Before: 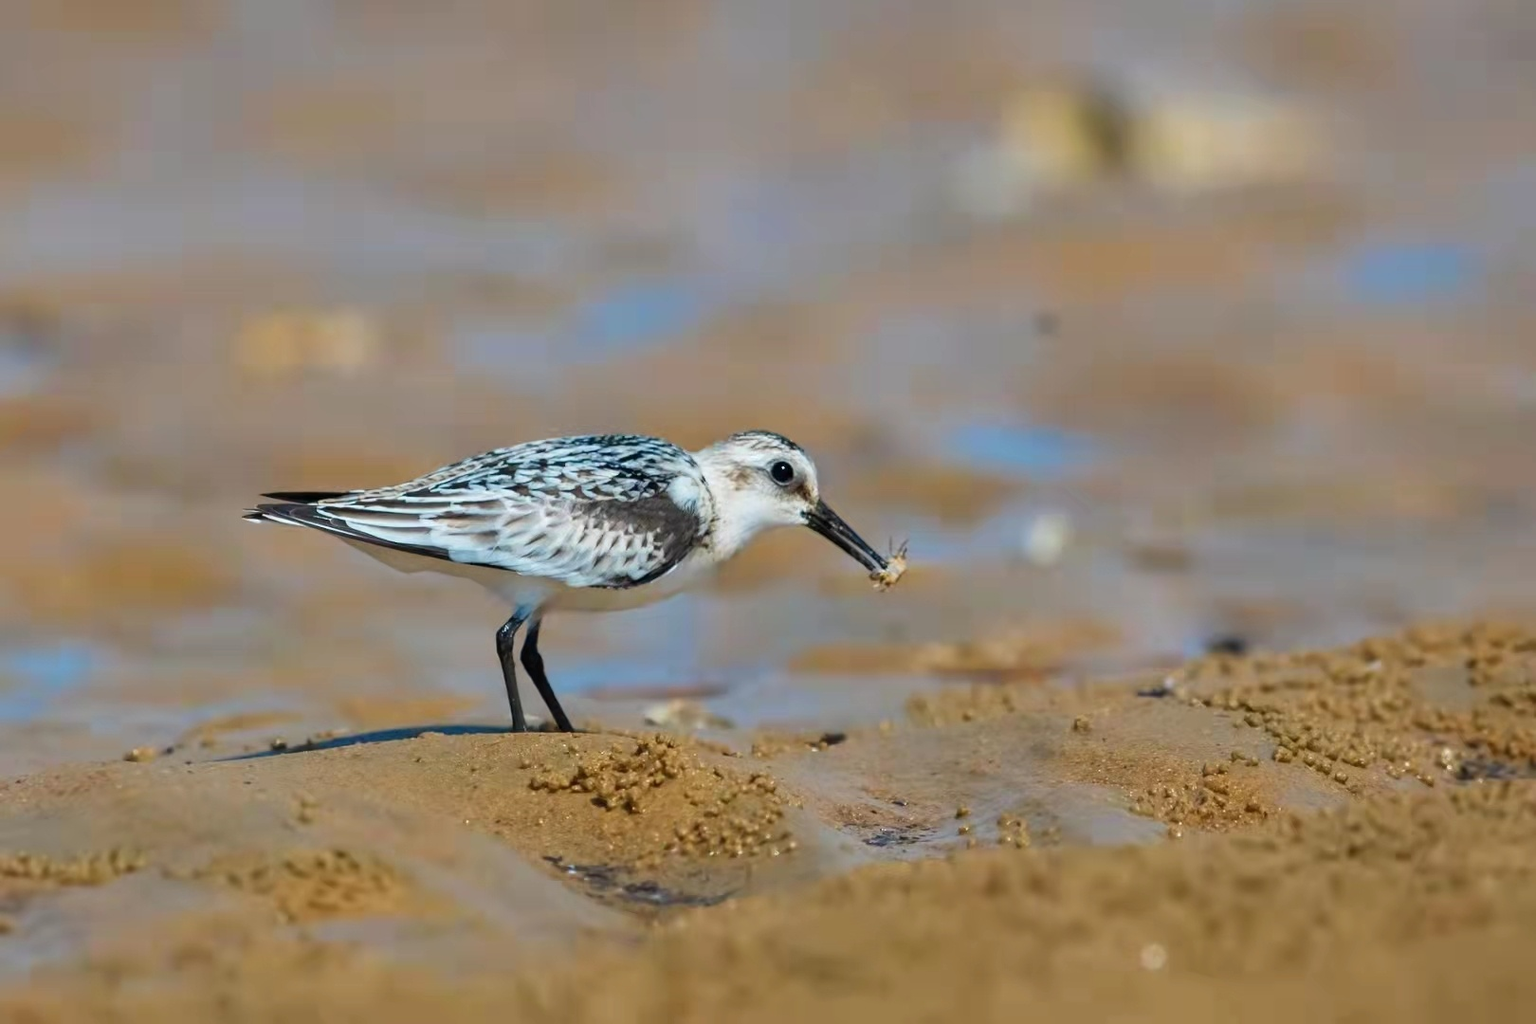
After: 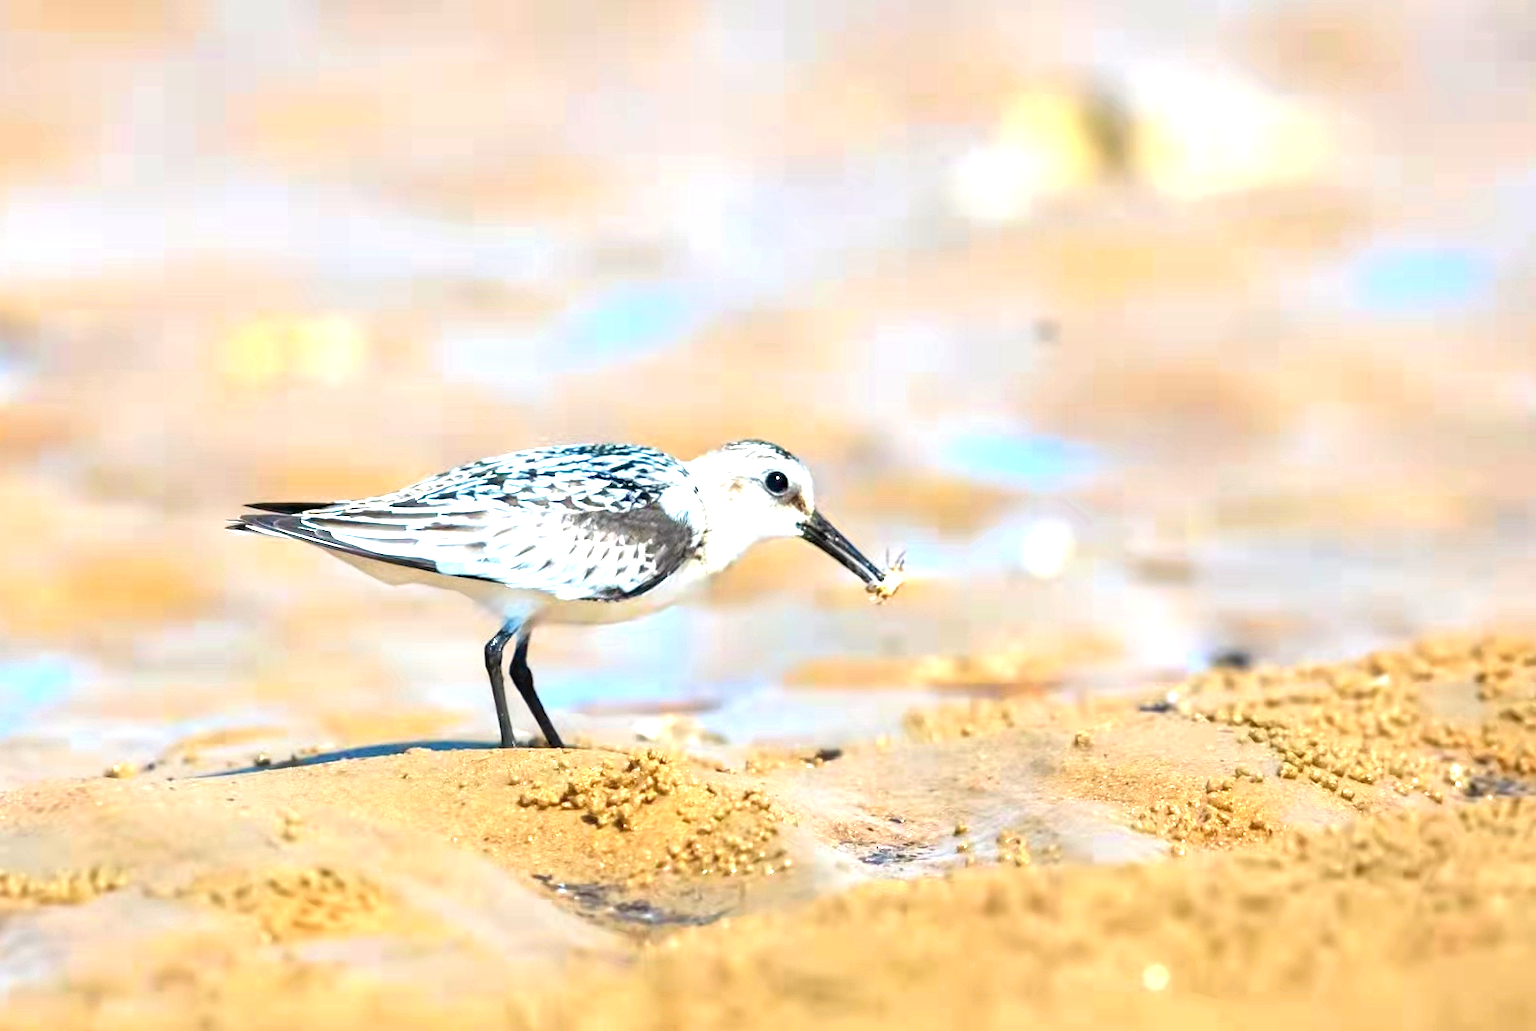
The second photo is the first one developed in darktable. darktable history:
exposure: black level correction 0.001, exposure 1.722 EV, compensate exposure bias true, compensate highlight preservation false
crop and rotate: left 1.437%, right 0.632%, bottom 1.314%
